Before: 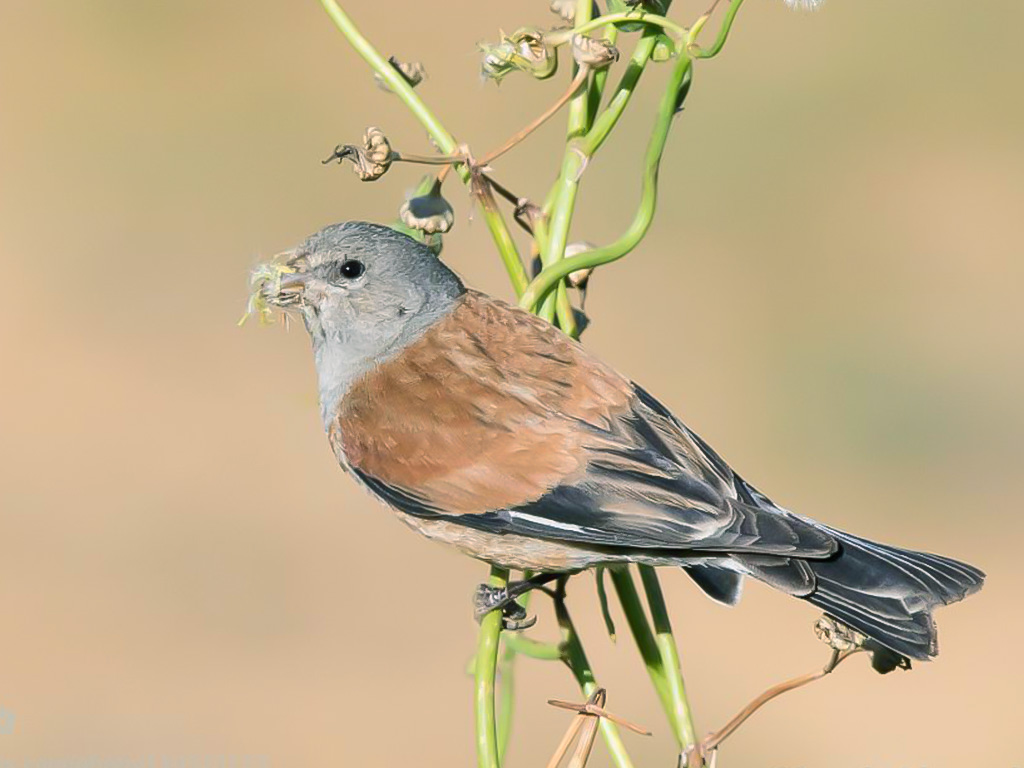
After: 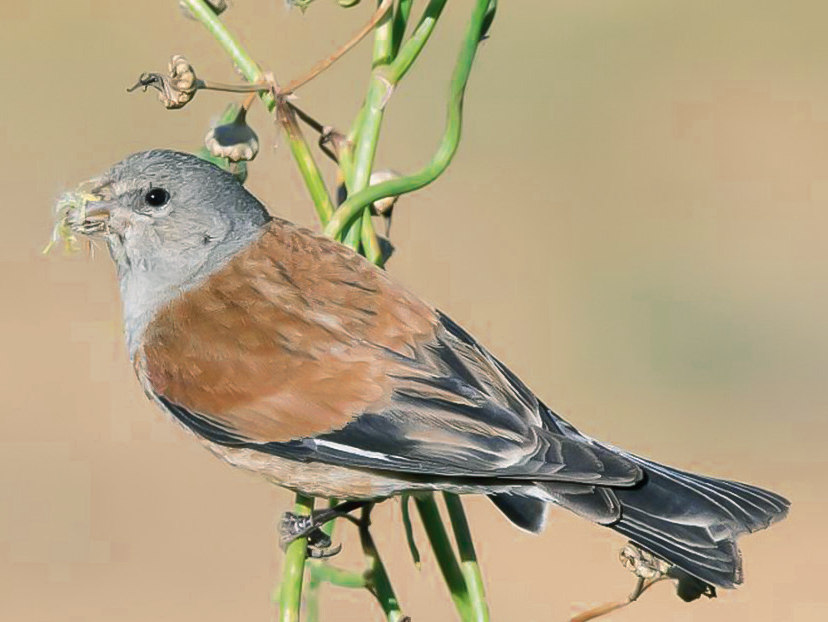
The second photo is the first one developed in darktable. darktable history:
color zones: curves: ch0 [(0, 0.5) (0.125, 0.4) (0.25, 0.5) (0.375, 0.4) (0.5, 0.4) (0.625, 0.35) (0.75, 0.35) (0.875, 0.5)]; ch1 [(0, 0.35) (0.125, 0.45) (0.25, 0.35) (0.375, 0.35) (0.5, 0.35) (0.625, 0.35) (0.75, 0.45) (0.875, 0.35)]; ch2 [(0, 0.6) (0.125, 0.5) (0.25, 0.5) (0.375, 0.6) (0.5, 0.6) (0.625, 0.5) (0.75, 0.5) (0.875, 0.5)]
crop: left 19.062%, top 9.412%, bottom 9.563%
color balance rgb: perceptual saturation grading › global saturation 25.288%
